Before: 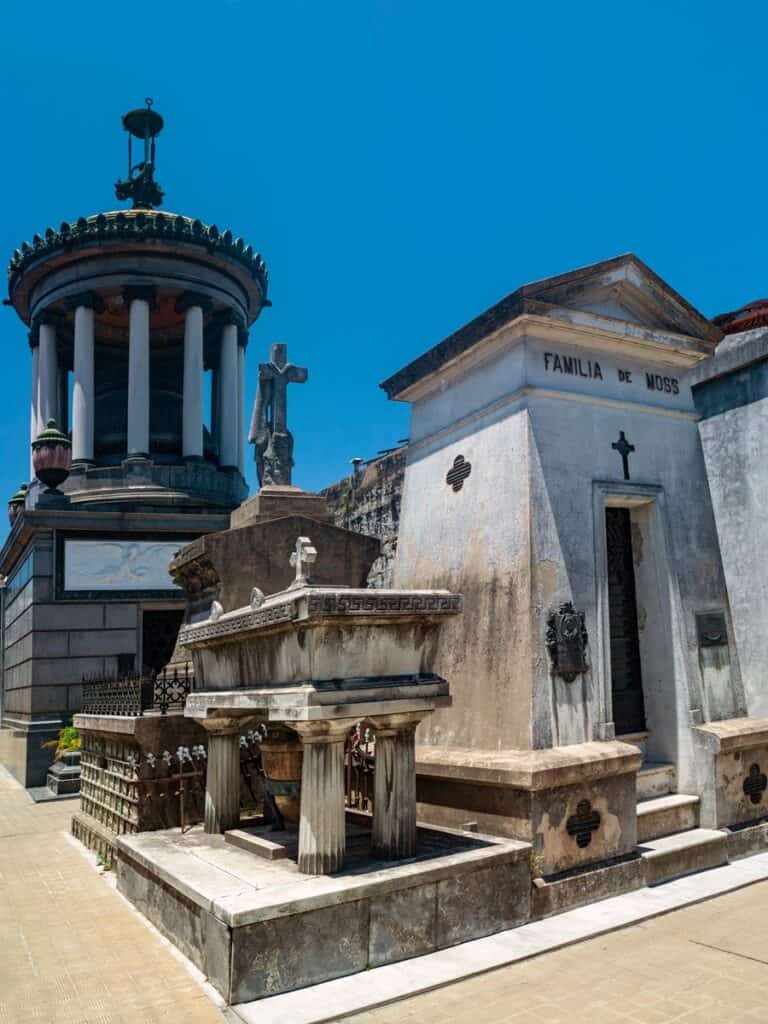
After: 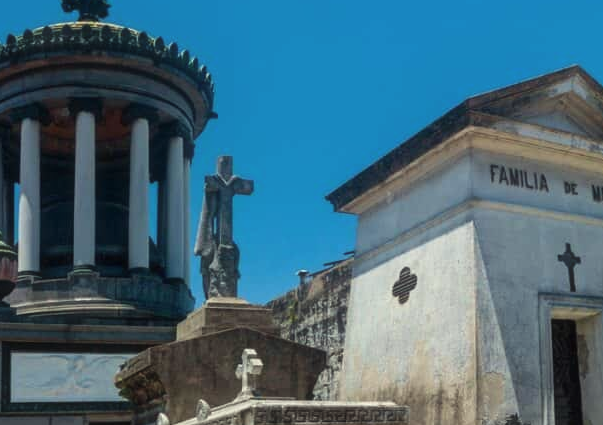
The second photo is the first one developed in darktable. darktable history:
color correction: highlights a* -4.28, highlights b* 6.53
crop: left 7.036%, top 18.398%, right 14.379%, bottom 40.043%
haze removal: strength -0.09, distance 0.358, compatibility mode true, adaptive false
